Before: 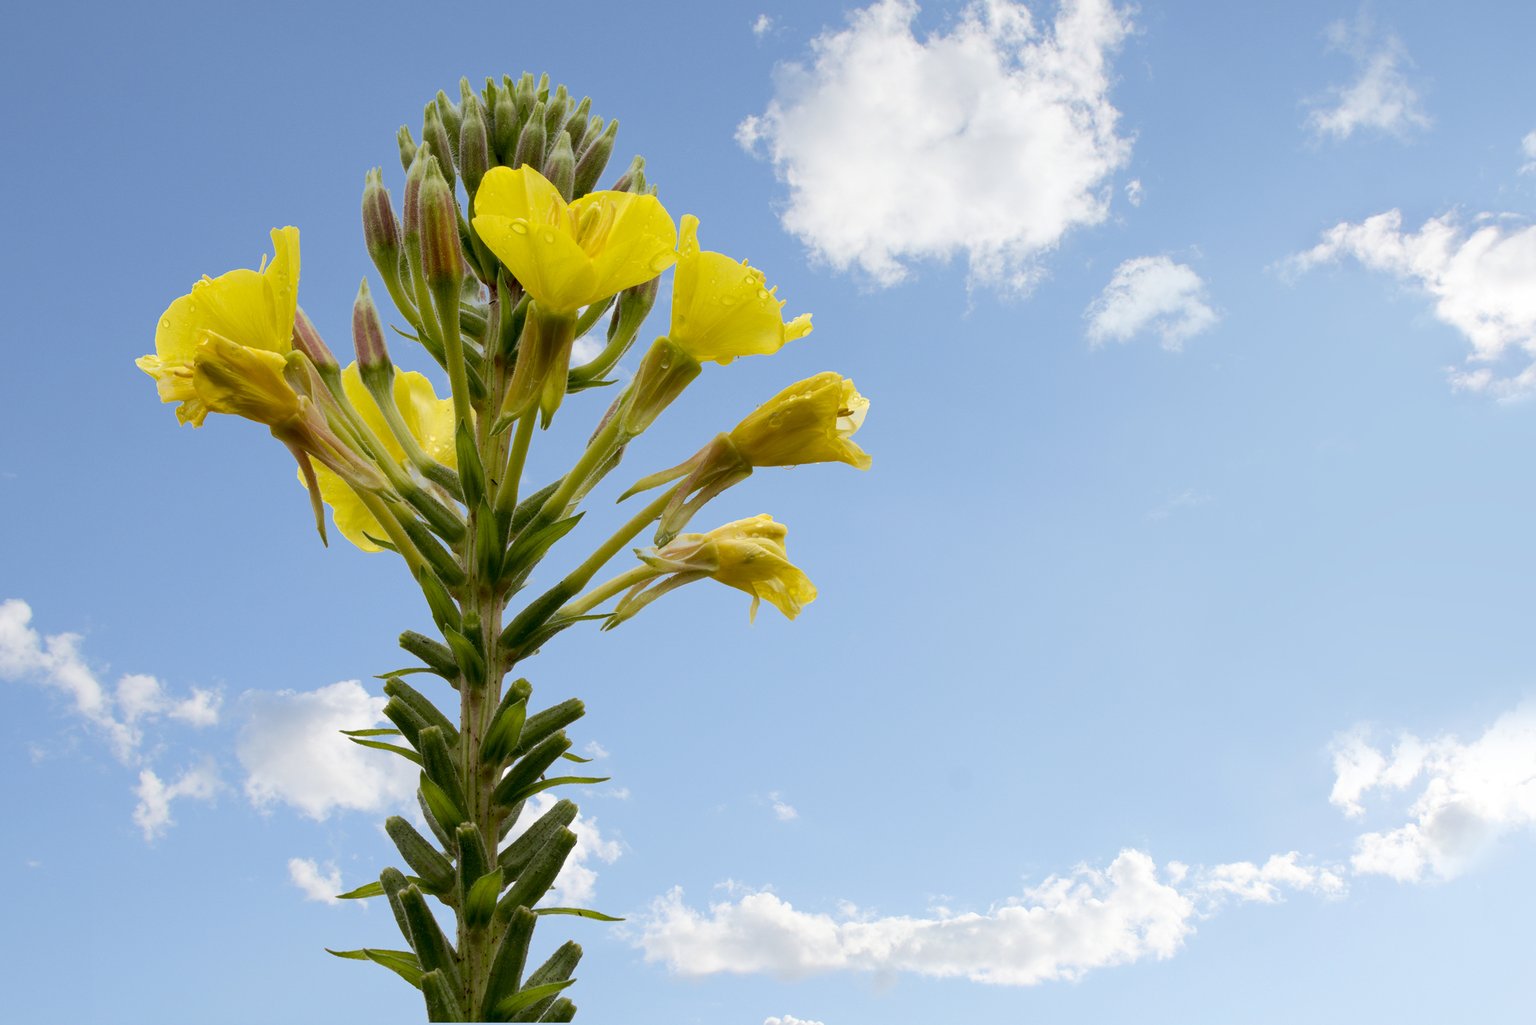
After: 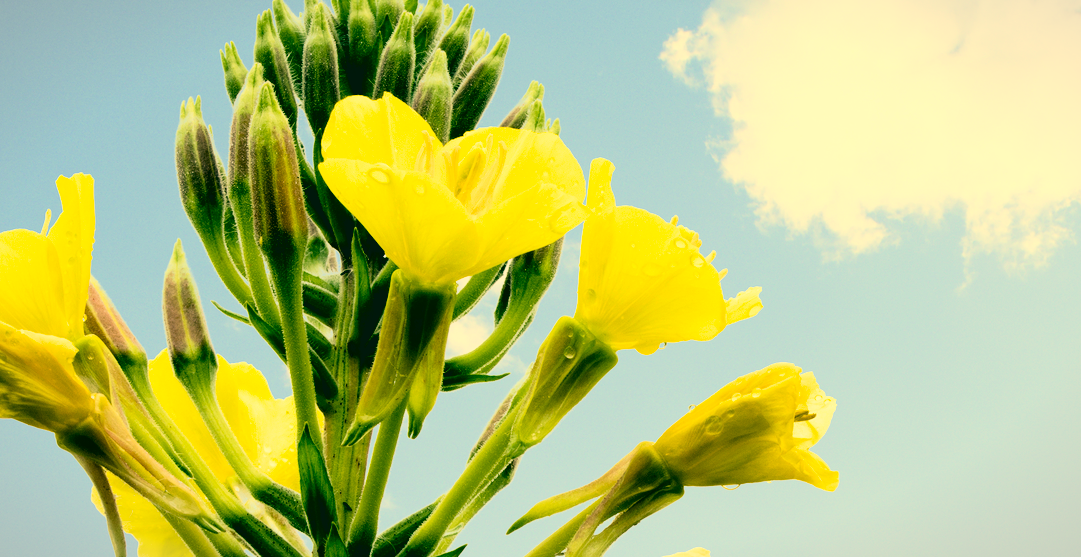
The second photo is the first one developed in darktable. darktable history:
exposure: black level correction 0, exposure 0.498 EV, compensate exposure bias true, compensate highlight preservation false
crop: left 14.838%, top 9.136%, right 31.084%, bottom 49.098%
tone curve: curves: ch0 [(0, 0) (0.118, 0.034) (0.182, 0.124) (0.265, 0.214) (0.504, 0.508) (0.783, 0.825) (1, 1)], color space Lab, independent channels, preserve colors none
filmic rgb: black relative exposure -3.98 EV, white relative exposure 2.98 EV, hardness 2.98, contrast 1.497
color correction: highlights a* 2.01, highlights b* 34.65, shadows a* -36.37, shadows b* -5.45
vignetting: fall-off start 100.56%, fall-off radius 65.35%, brightness -0.294, automatic ratio true
